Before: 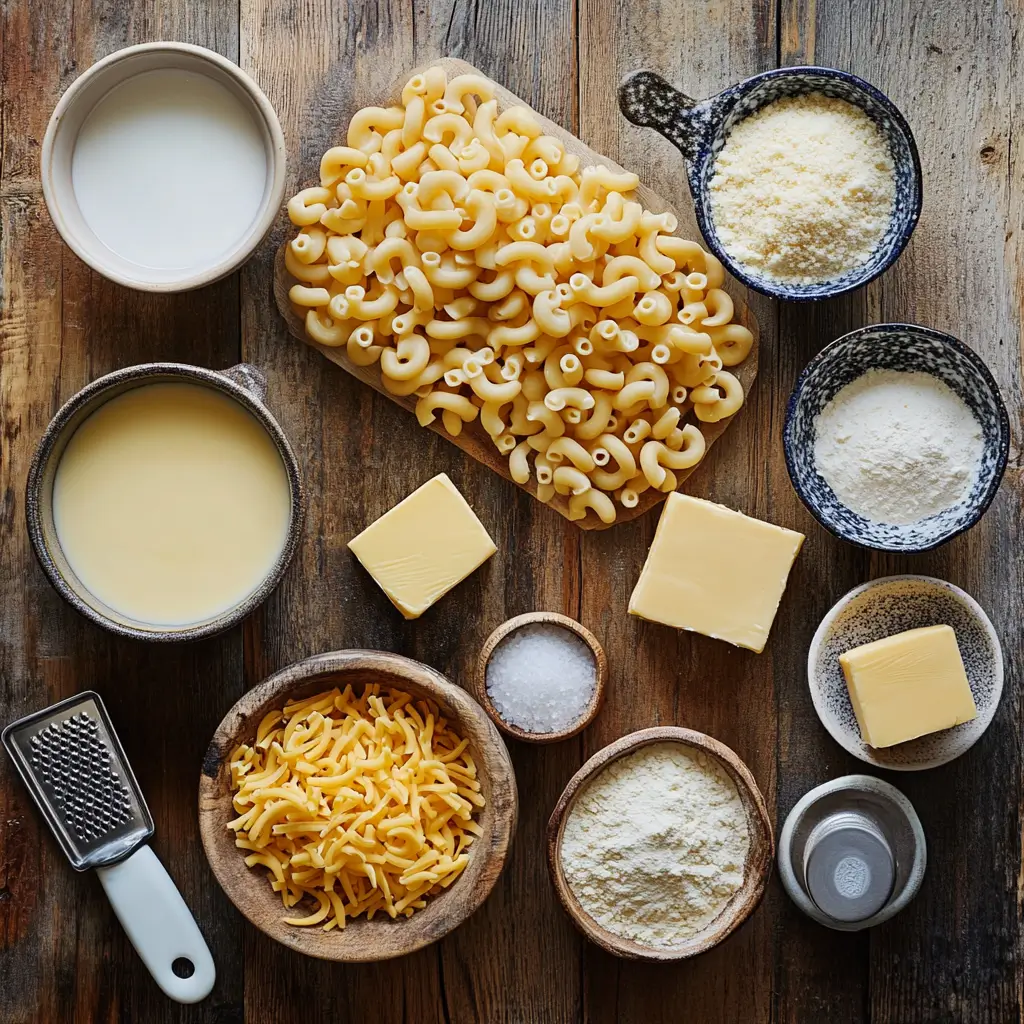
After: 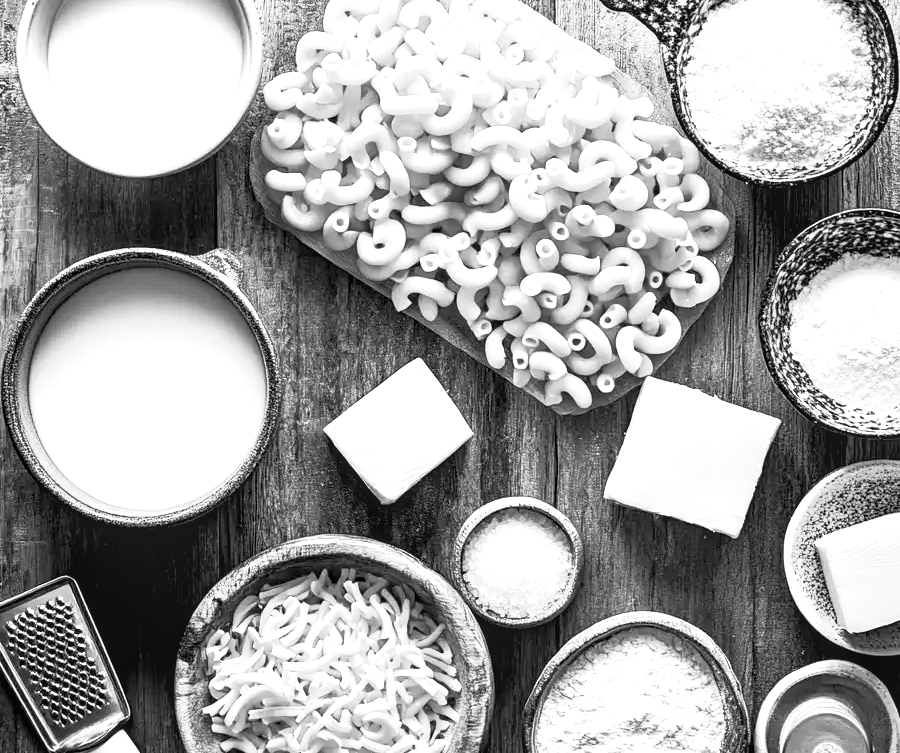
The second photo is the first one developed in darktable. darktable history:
tone equalizer: on, module defaults
local contrast: on, module defaults
rgb levels: levels [[0.01, 0.419, 0.839], [0, 0.5, 1], [0, 0.5, 1]]
monochrome: on, module defaults
crop and rotate: left 2.425%, top 11.305%, right 9.6%, bottom 15.08%
exposure: black level correction 0, exposure 0.9 EV, compensate highlight preservation false
base curve: curves: ch0 [(0, 0) (0.257, 0.25) (0.482, 0.586) (0.757, 0.871) (1, 1)]
